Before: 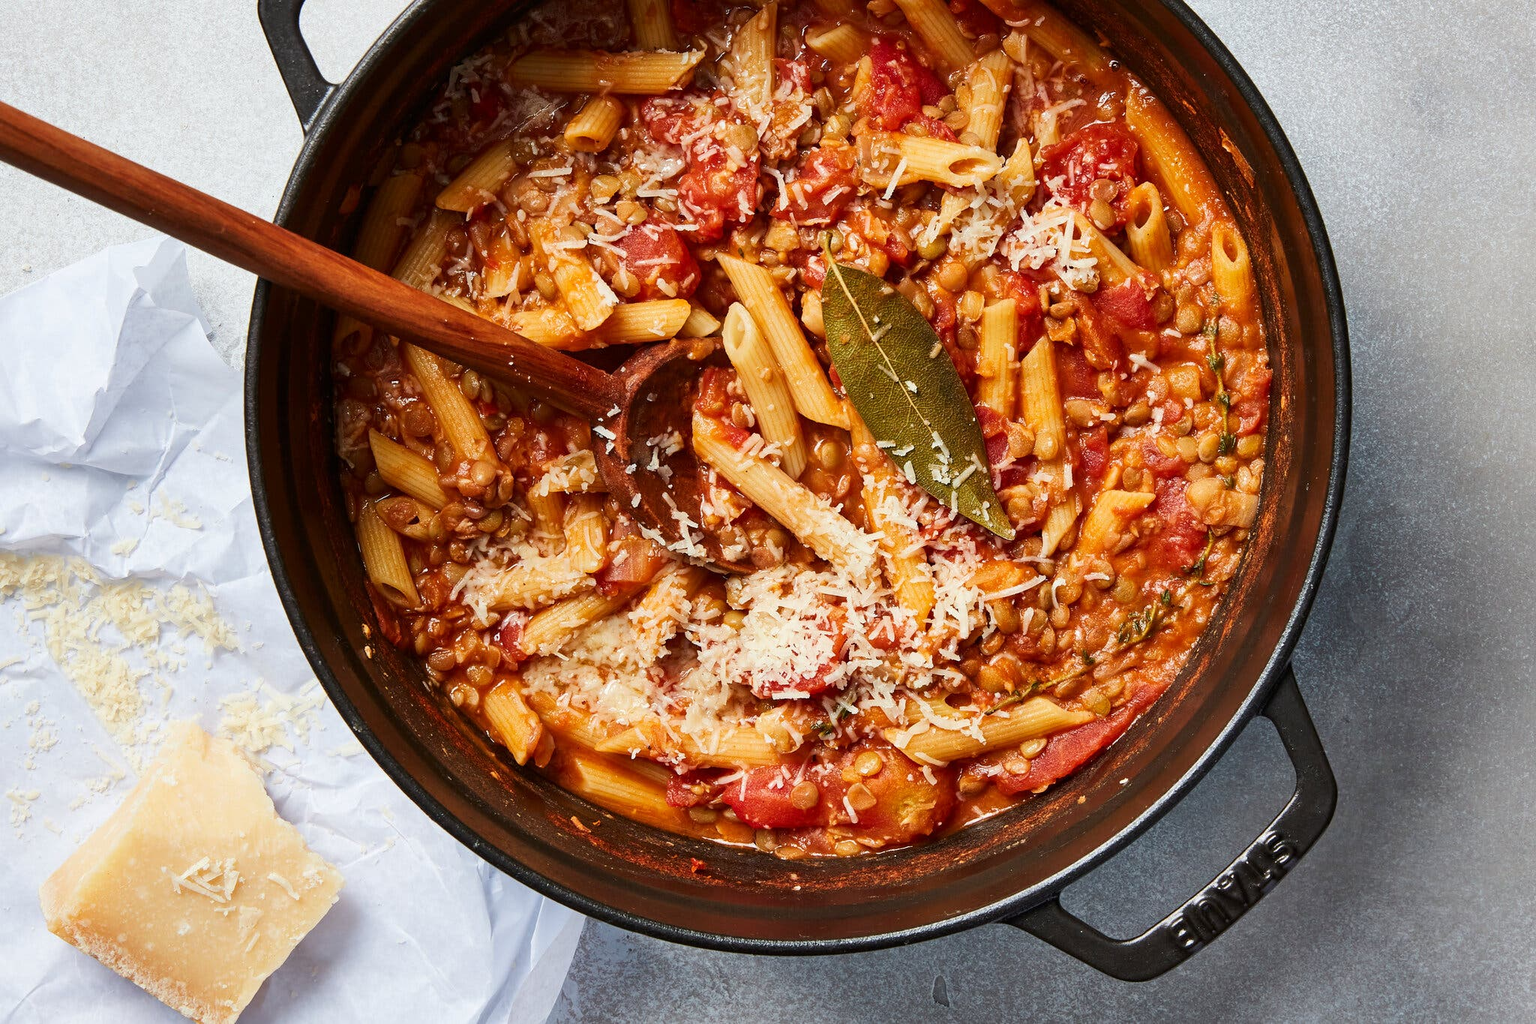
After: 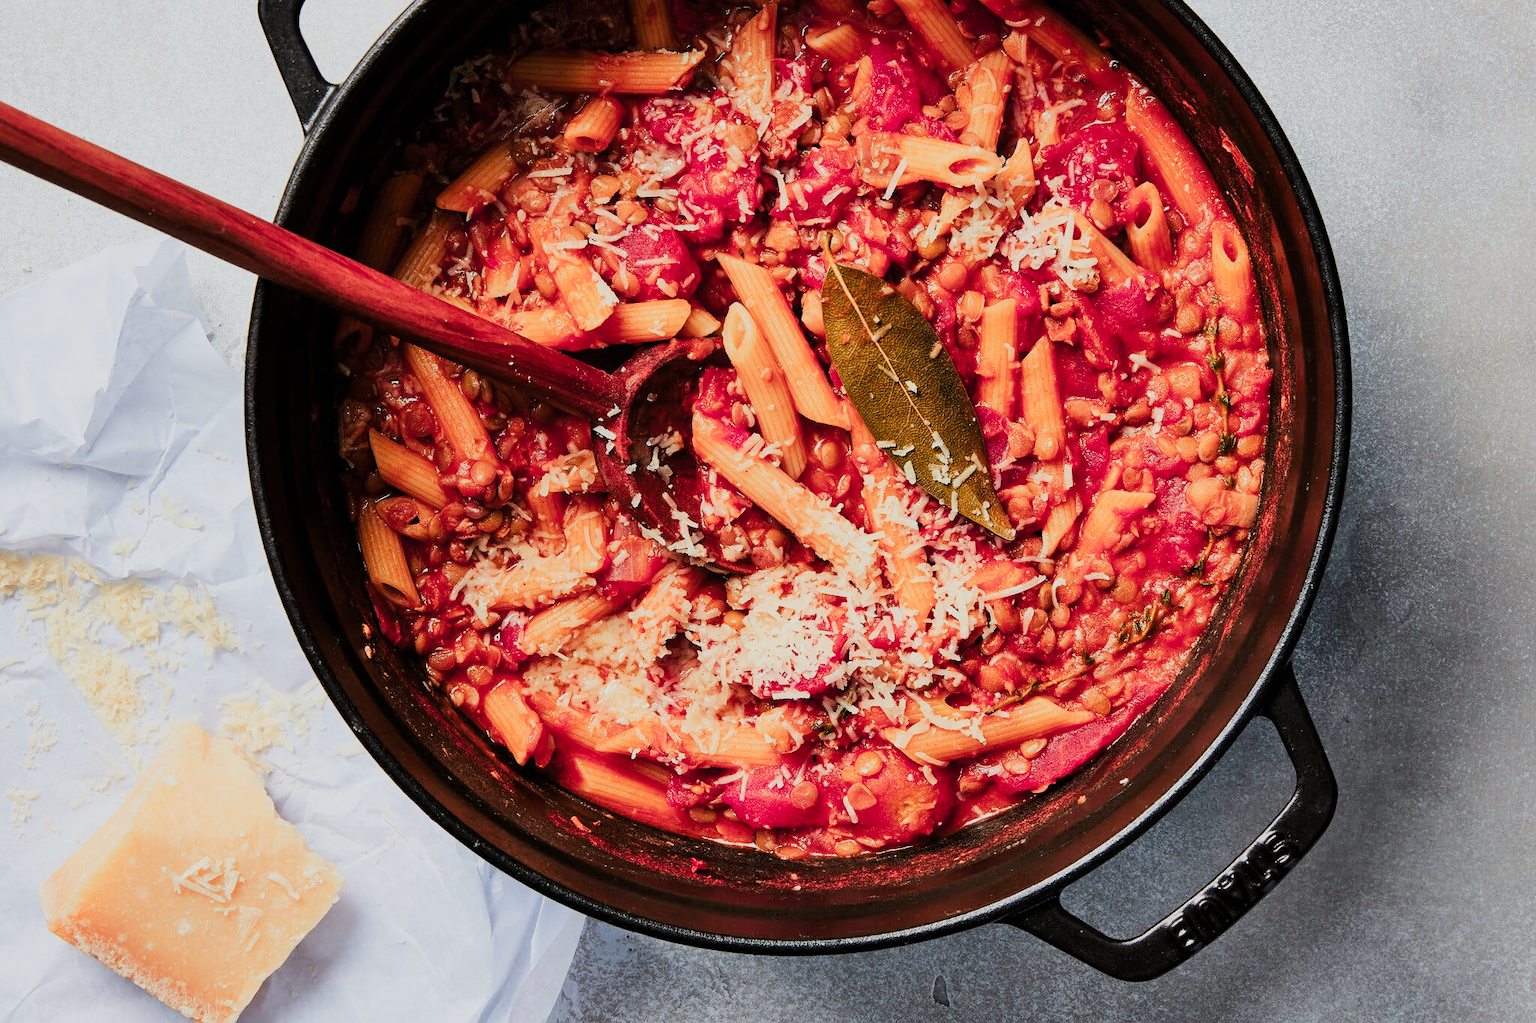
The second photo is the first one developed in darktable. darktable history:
color zones: curves: ch1 [(0.24, 0.634) (0.75, 0.5)]; ch2 [(0.253, 0.437) (0.745, 0.491)]
filmic rgb: black relative exposure -7.65 EV, white relative exposure 4.56 EV, hardness 3.61, contrast 1.238, color science v4 (2020)
